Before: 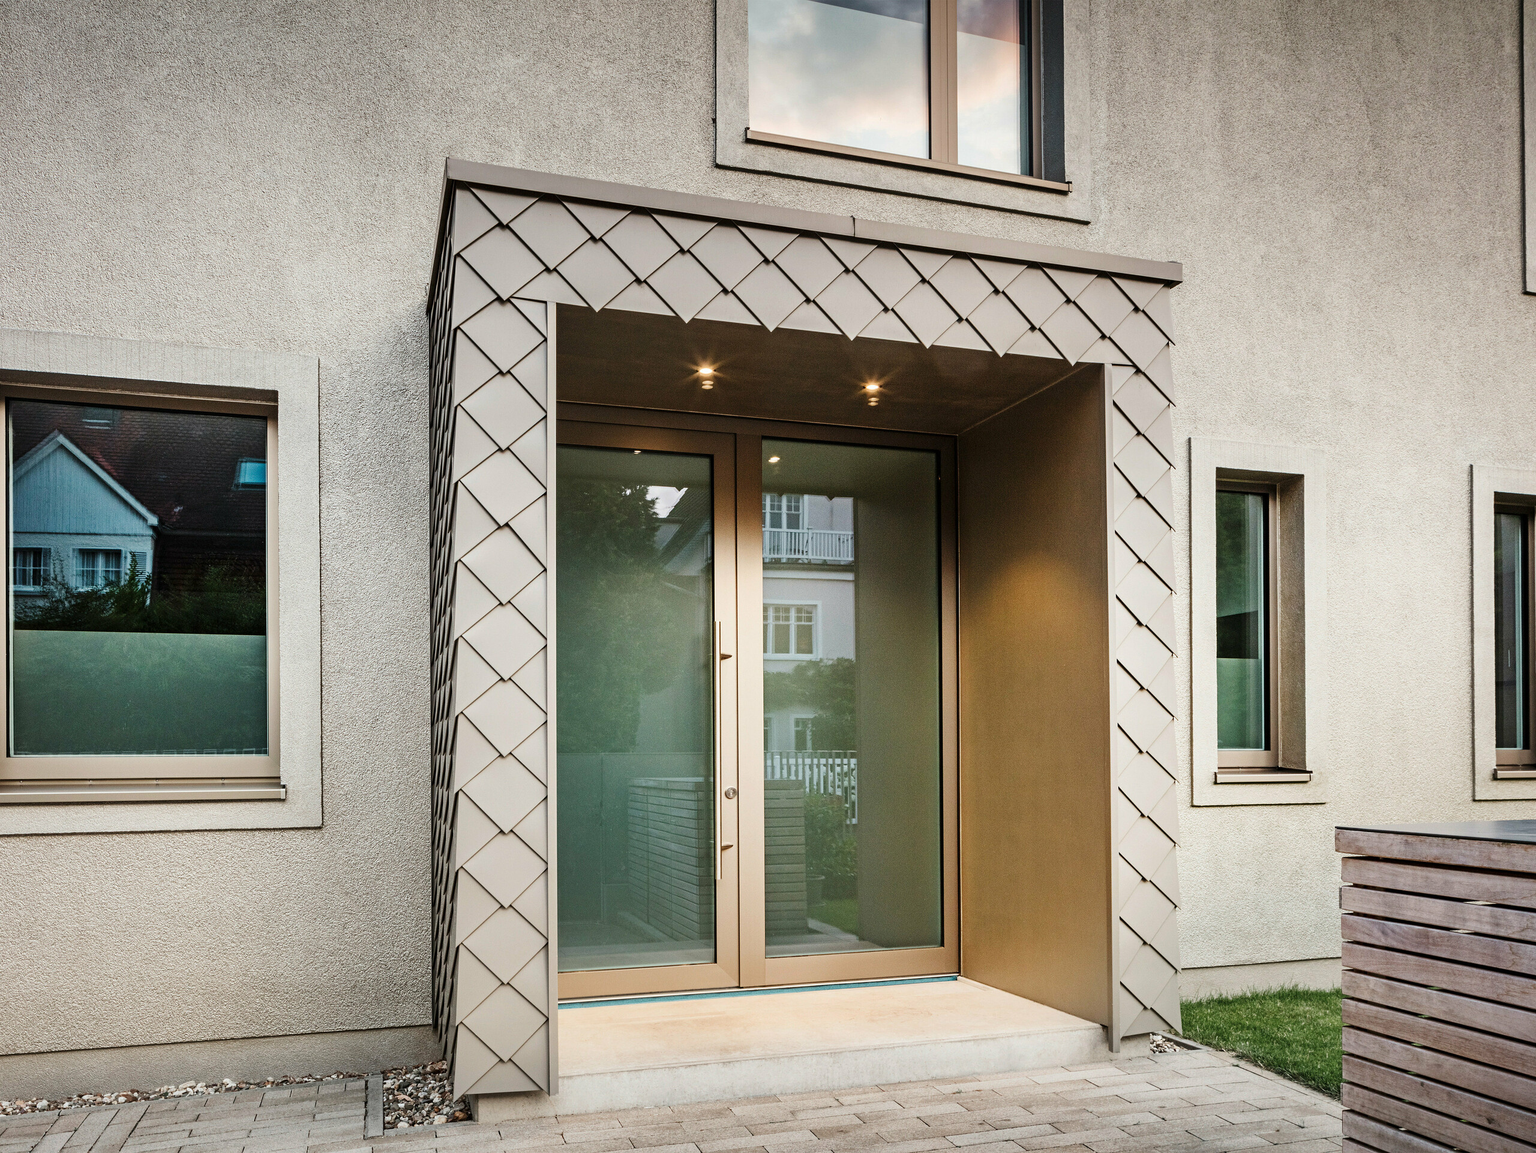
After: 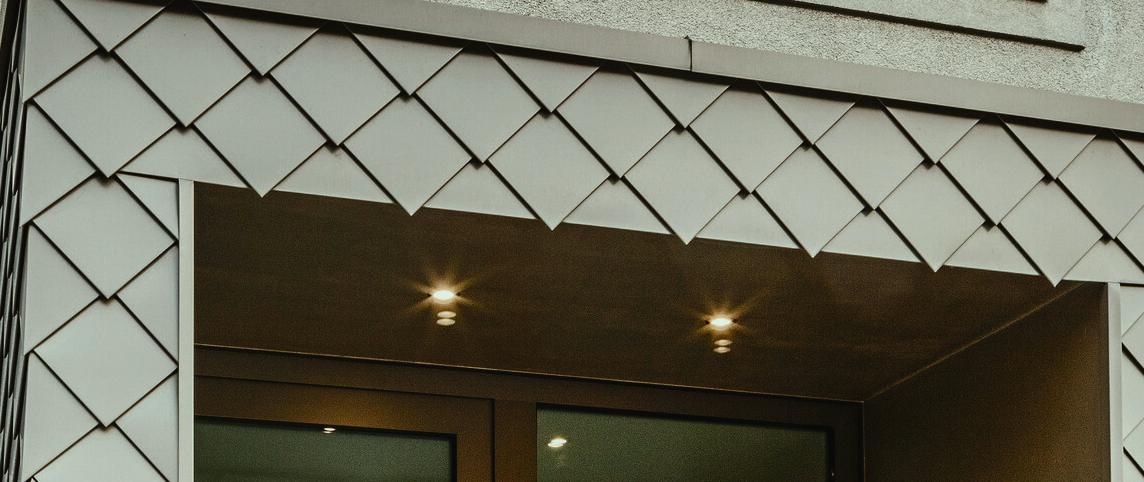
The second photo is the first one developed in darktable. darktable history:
color balance rgb: shadows lift › luminance -10%, shadows lift › chroma 1%, shadows lift › hue 113°, power › luminance -15%, highlights gain › chroma 0.2%, highlights gain › hue 333°, global offset › luminance 0.5%, perceptual saturation grading › global saturation 20%, perceptual saturation grading › highlights -50%, perceptual saturation grading › shadows 25%, contrast -10%
crop: left 28.64%, top 16.832%, right 26.637%, bottom 58.055%
tone equalizer: on, module defaults
color correction: highlights a* -8, highlights b* 3.1
